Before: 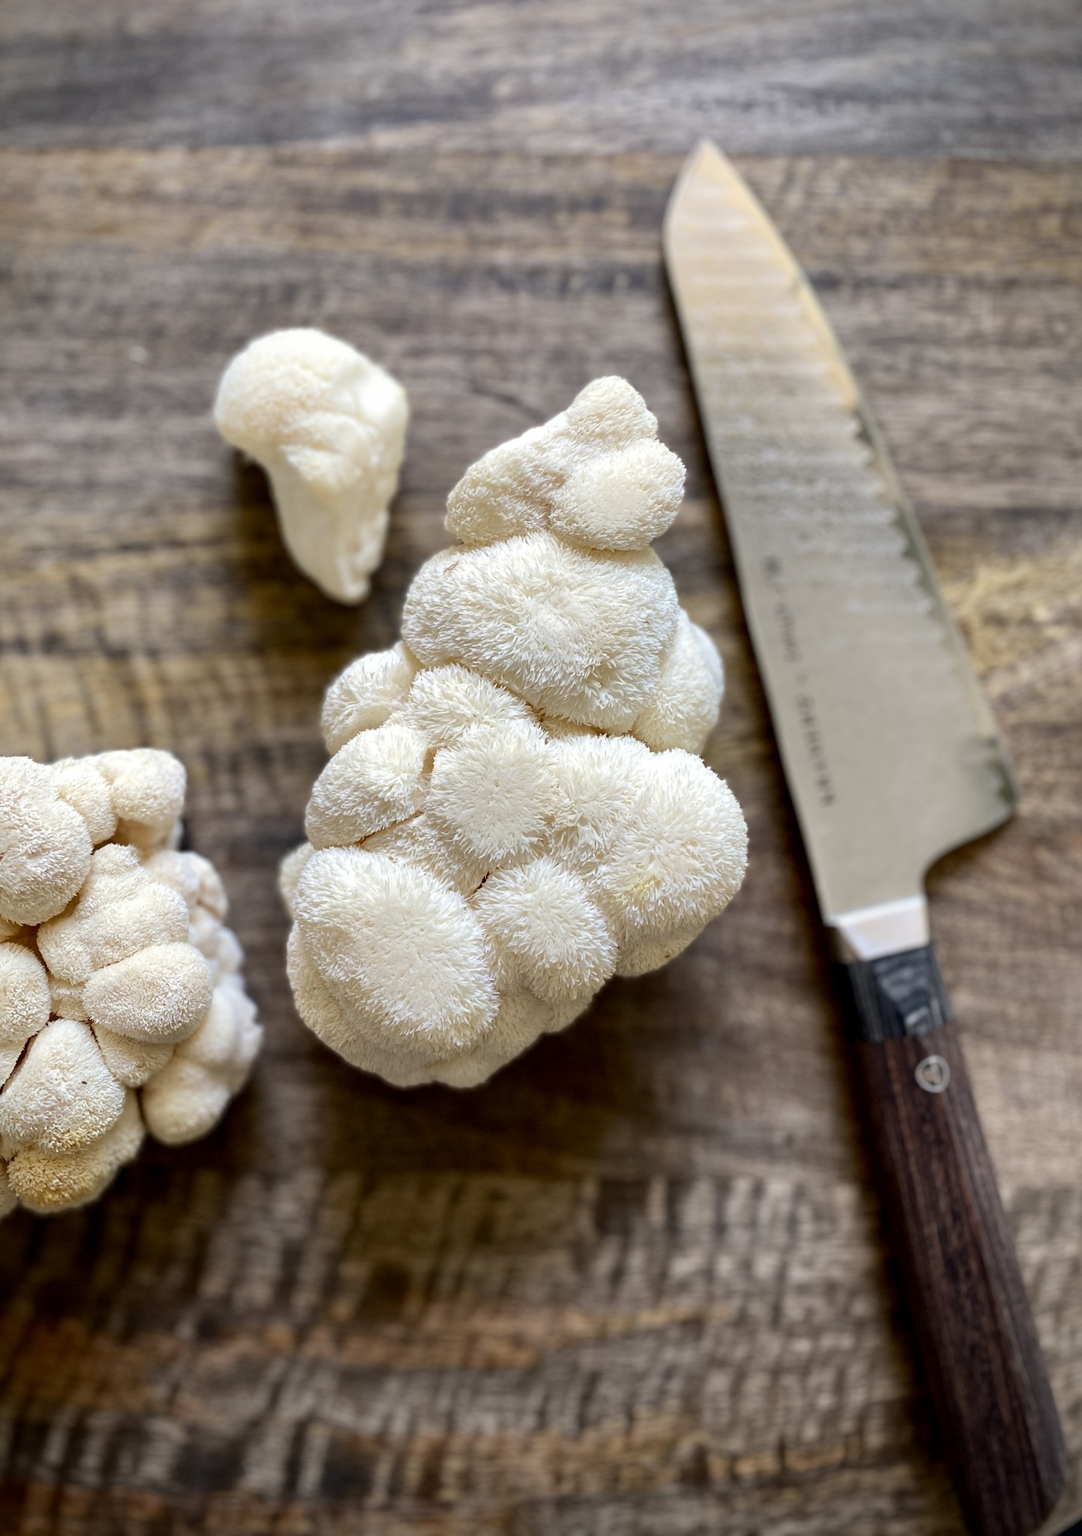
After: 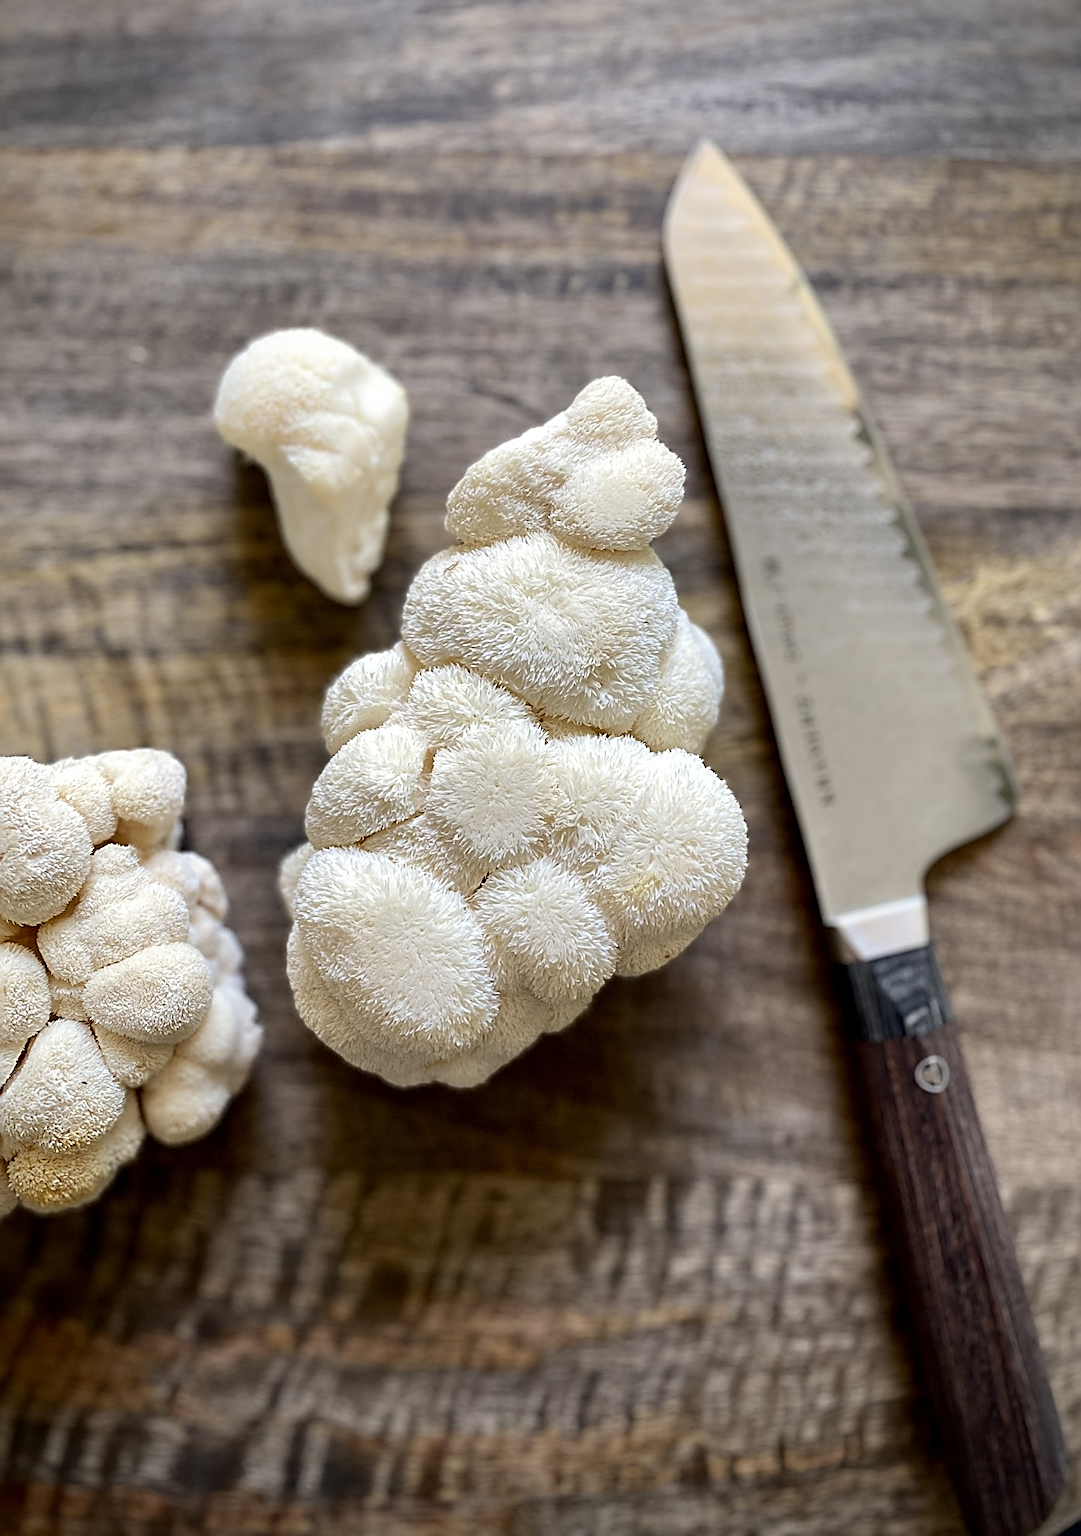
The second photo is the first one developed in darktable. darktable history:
sharpen: amount 0.982
